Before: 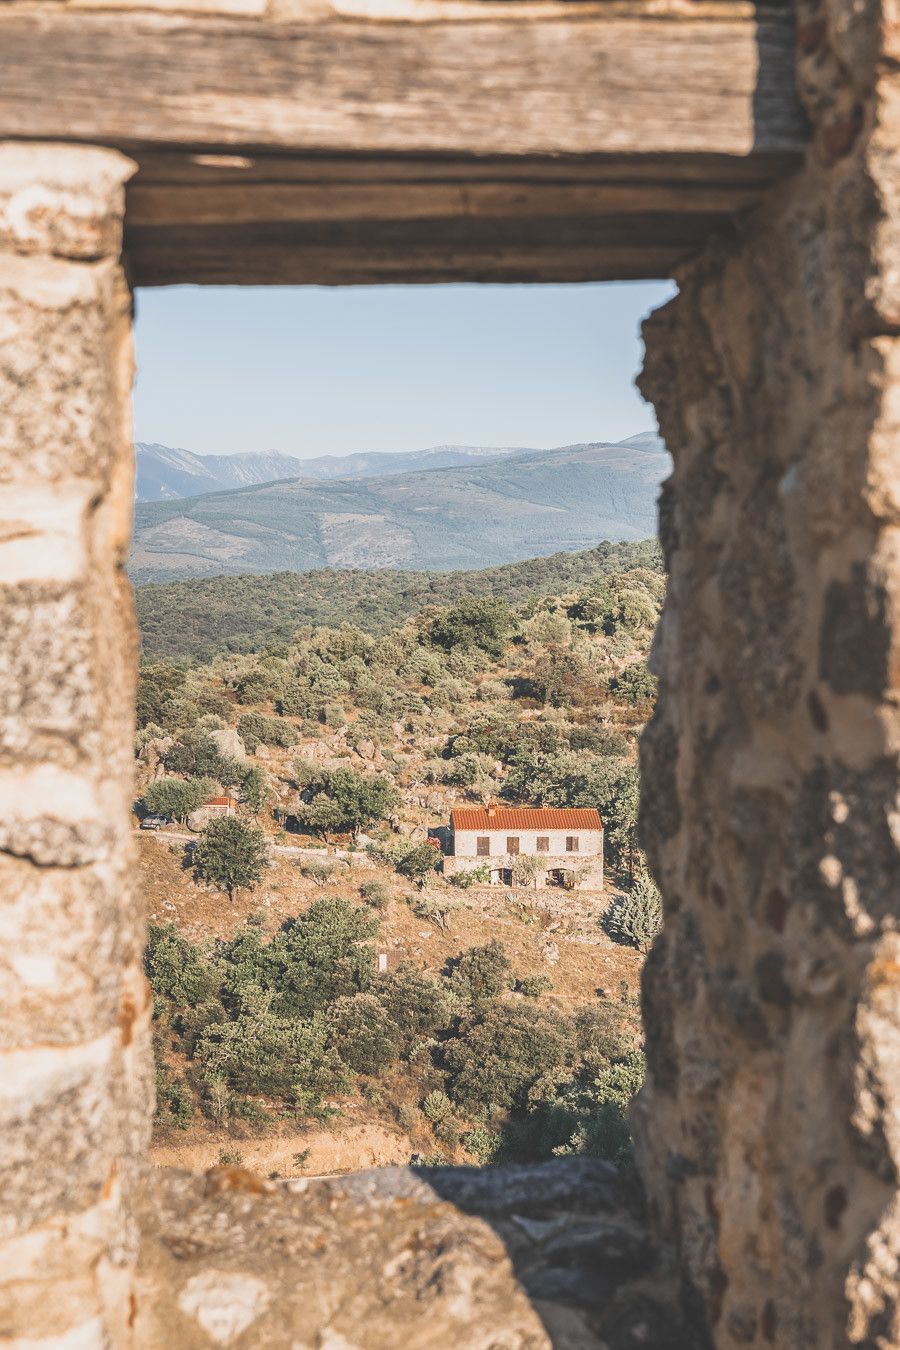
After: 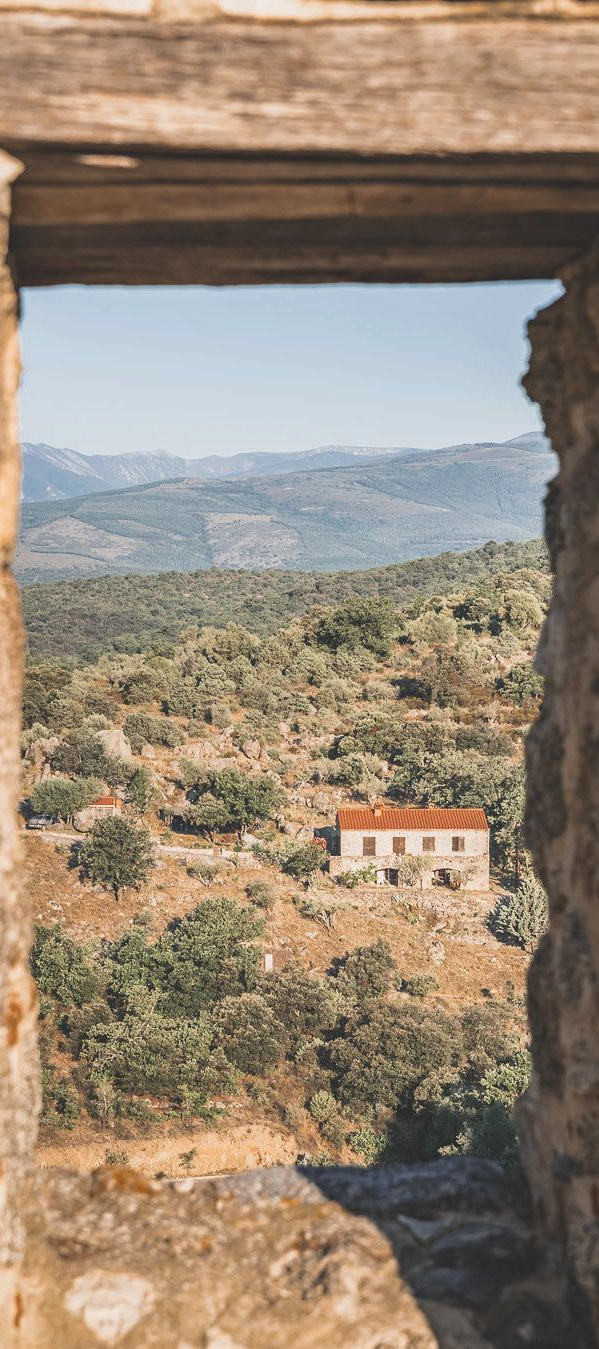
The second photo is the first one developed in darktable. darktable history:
haze removal: compatibility mode true, adaptive false
crop and rotate: left 12.761%, right 20.668%
